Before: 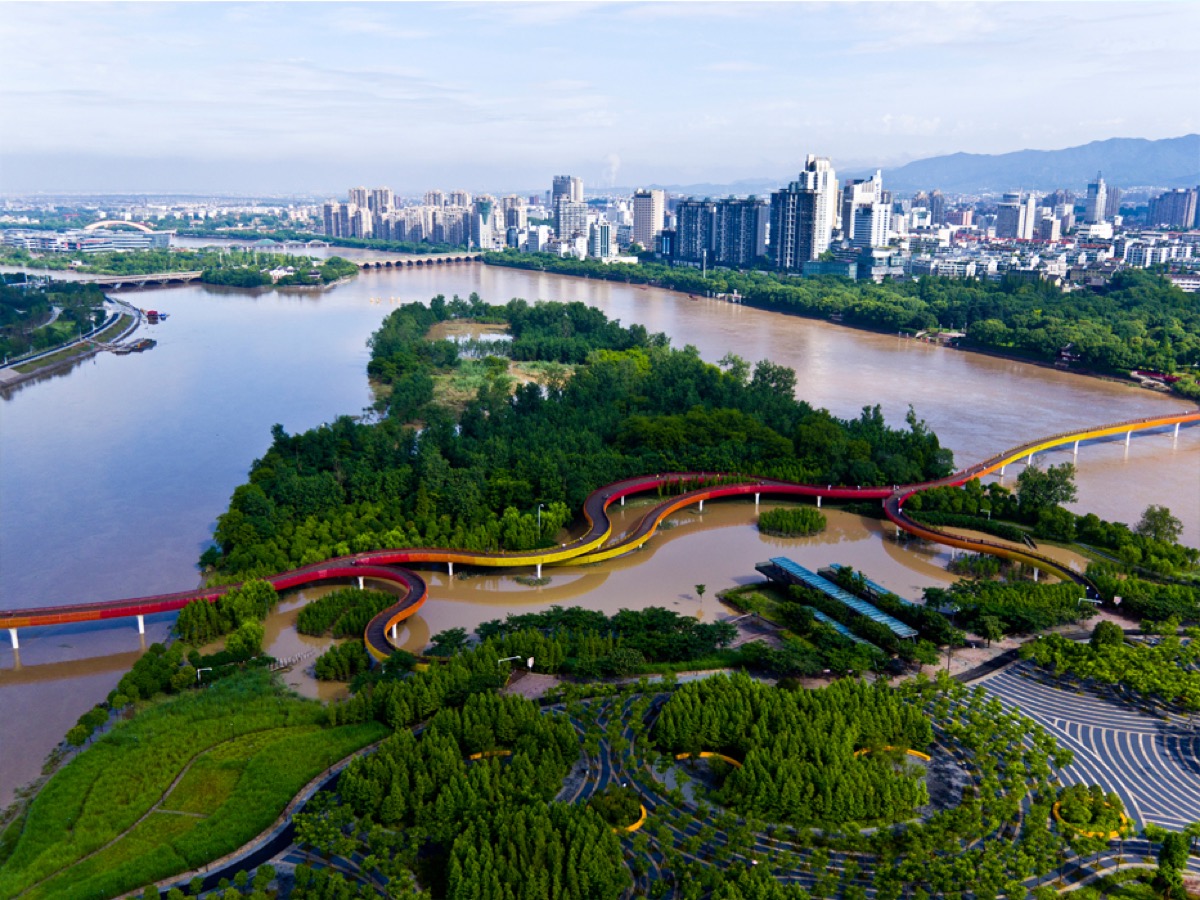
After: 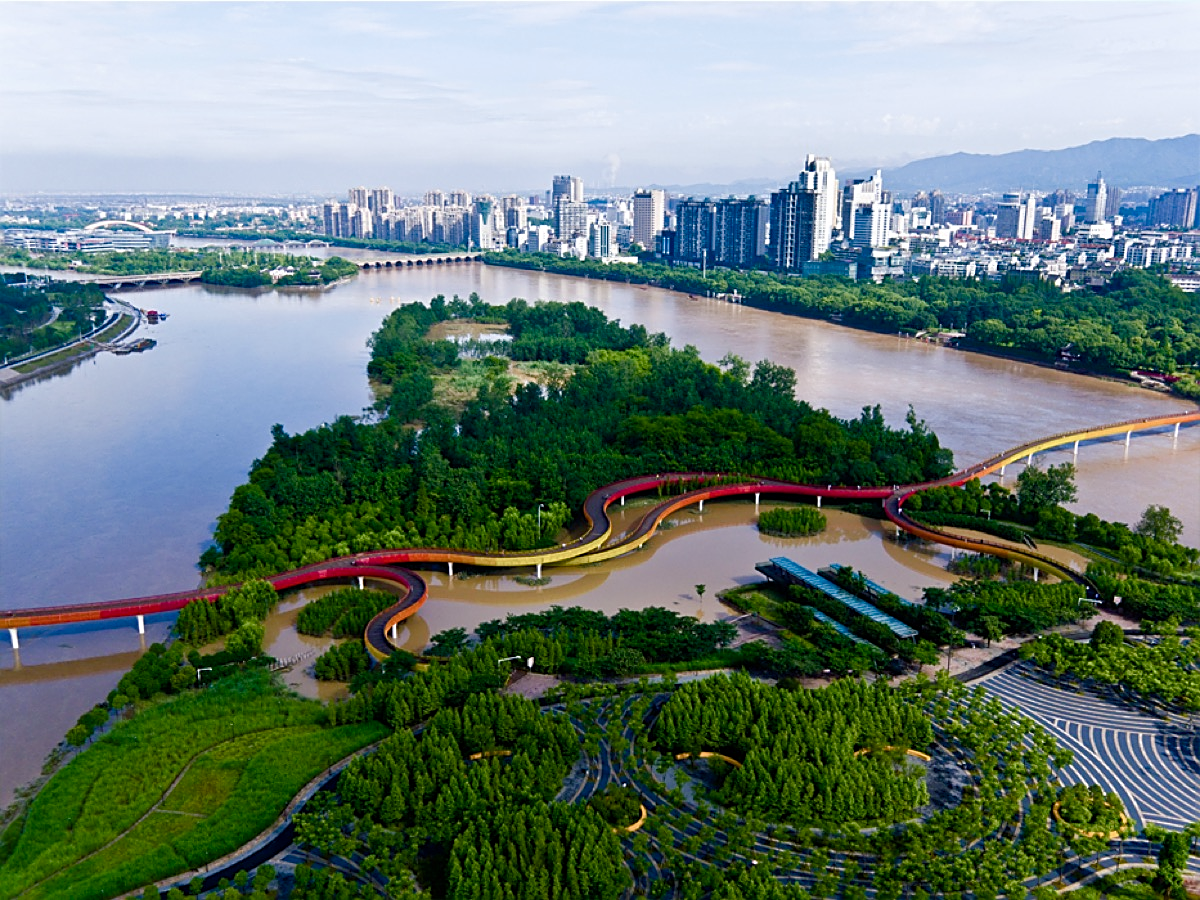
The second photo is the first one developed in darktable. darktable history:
sharpen: on, module defaults
color balance rgb: shadows lift › luminance -7.596%, shadows lift › chroma 2.34%, shadows lift › hue 168.12°, perceptual saturation grading › global saturation 0.659%, perceptual saturation grading › highlights -32.771%, perceptual saturation grading › mid-tones 5.967%, perceptual saturation grading › shadows 18.676%, perceptual brilliance grading › global brilliance 2.535%, perceptual brilliance grading › highlights -2.572%, perceptual brilliance grading › shadows 3.736%, global vibrance 15.03%
